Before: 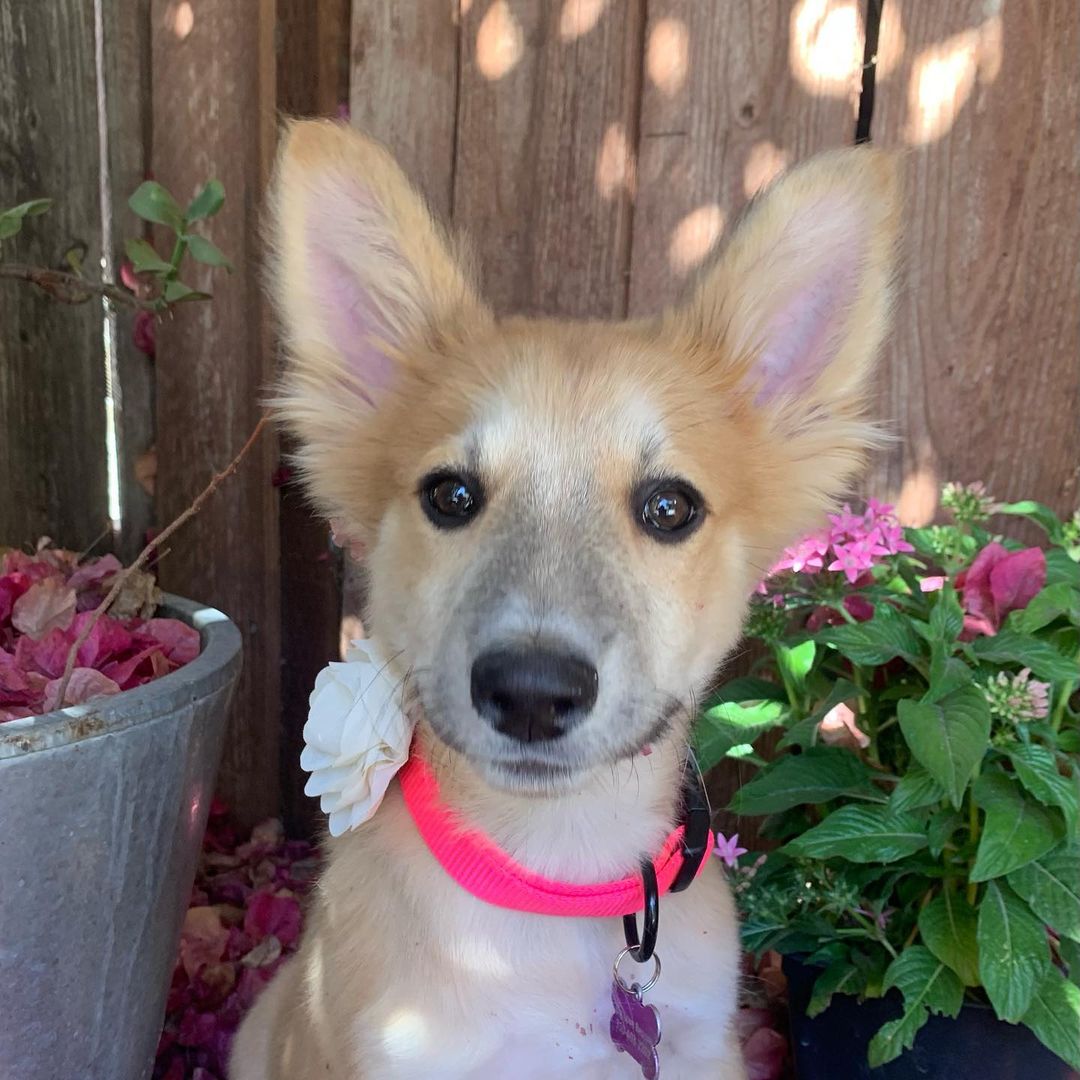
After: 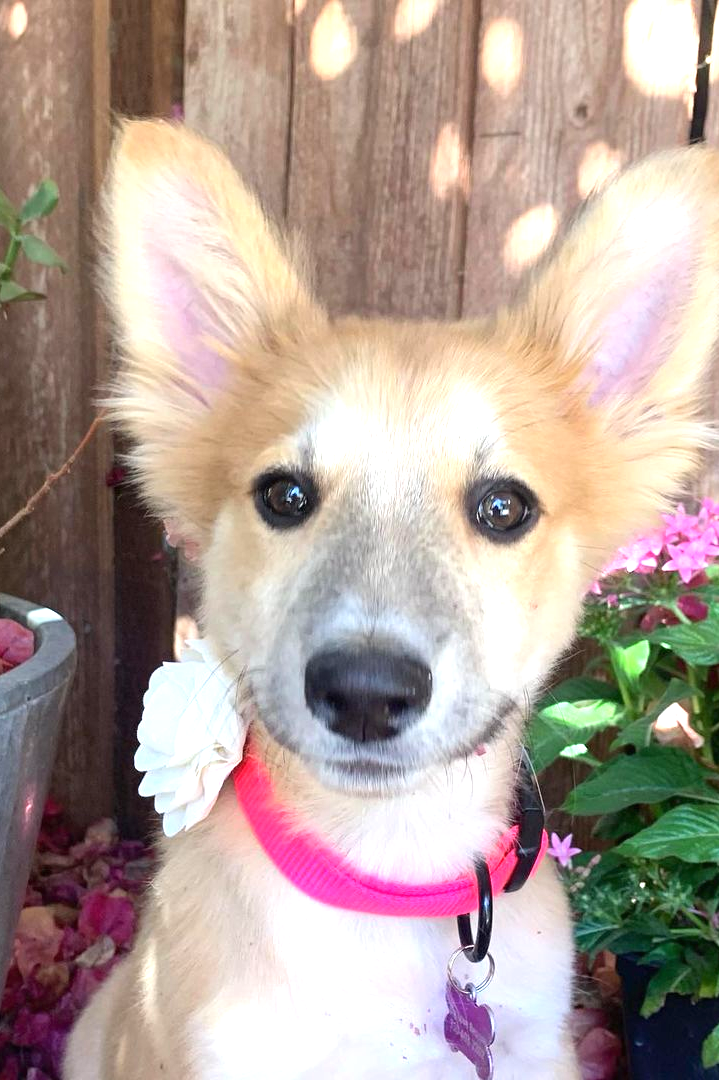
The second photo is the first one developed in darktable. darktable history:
crop: left 15.419%, right 17.914%
exposure: black level correction 0, exposure 1 EV, compensate exposure bias true, compensate highlight preservation false
